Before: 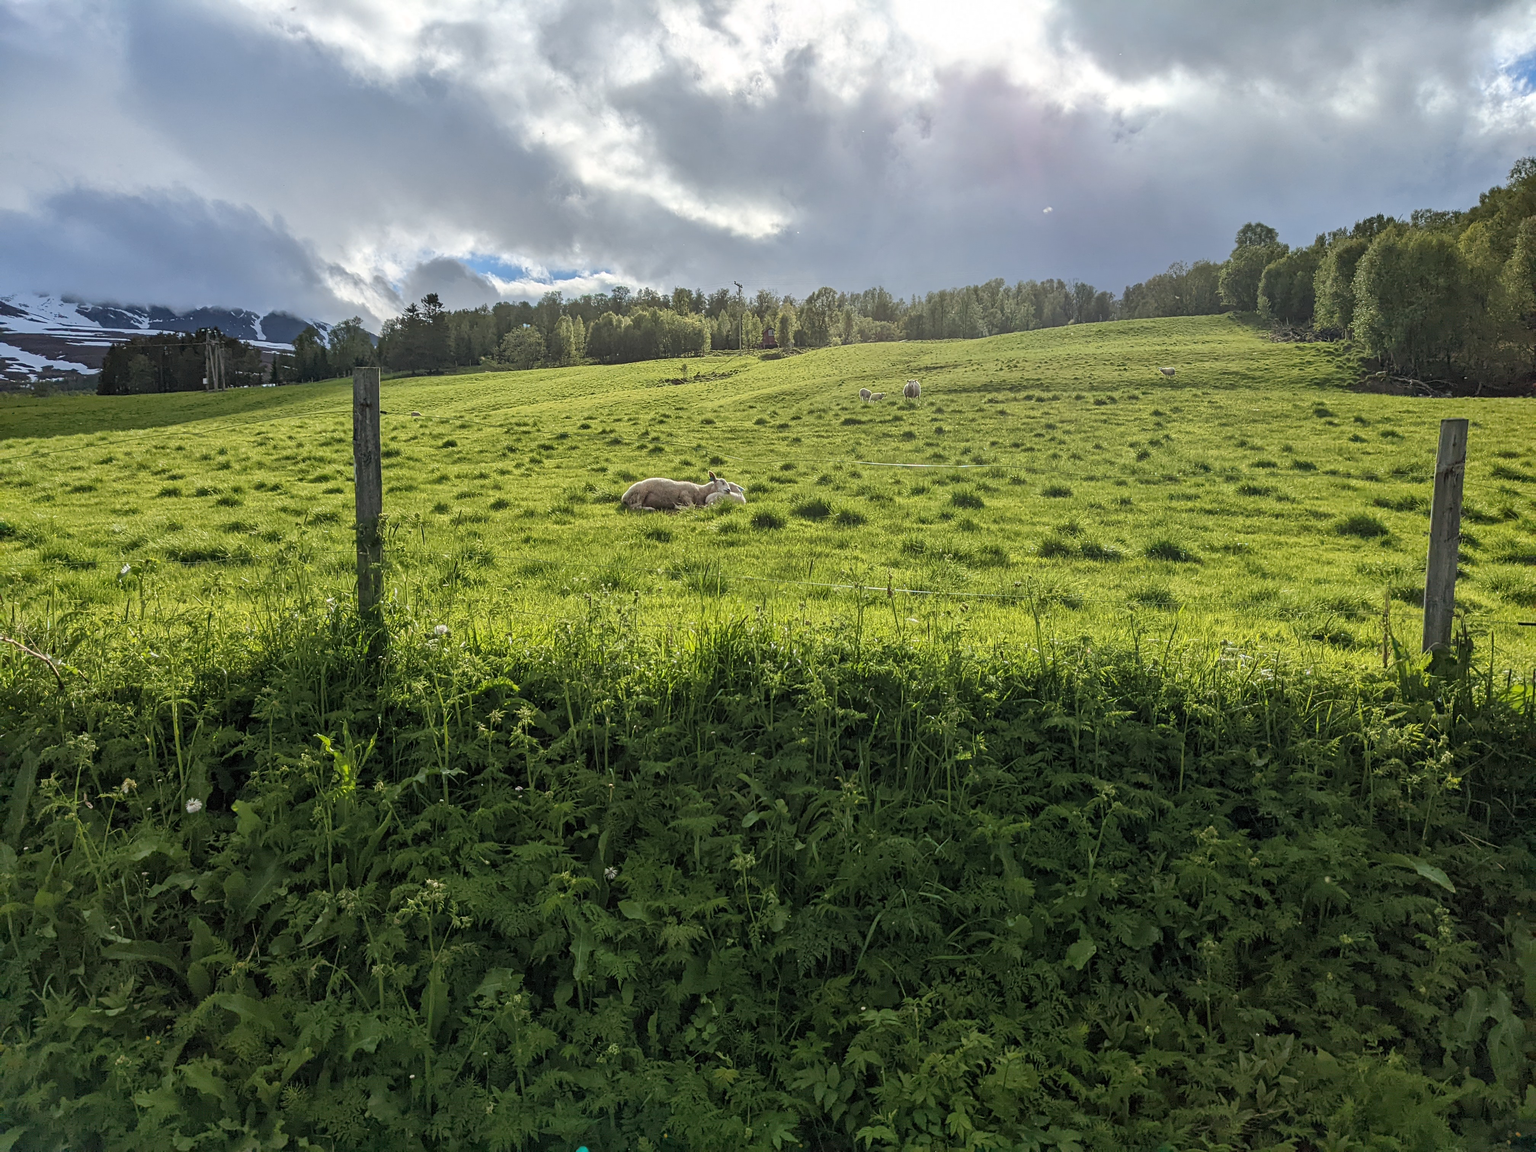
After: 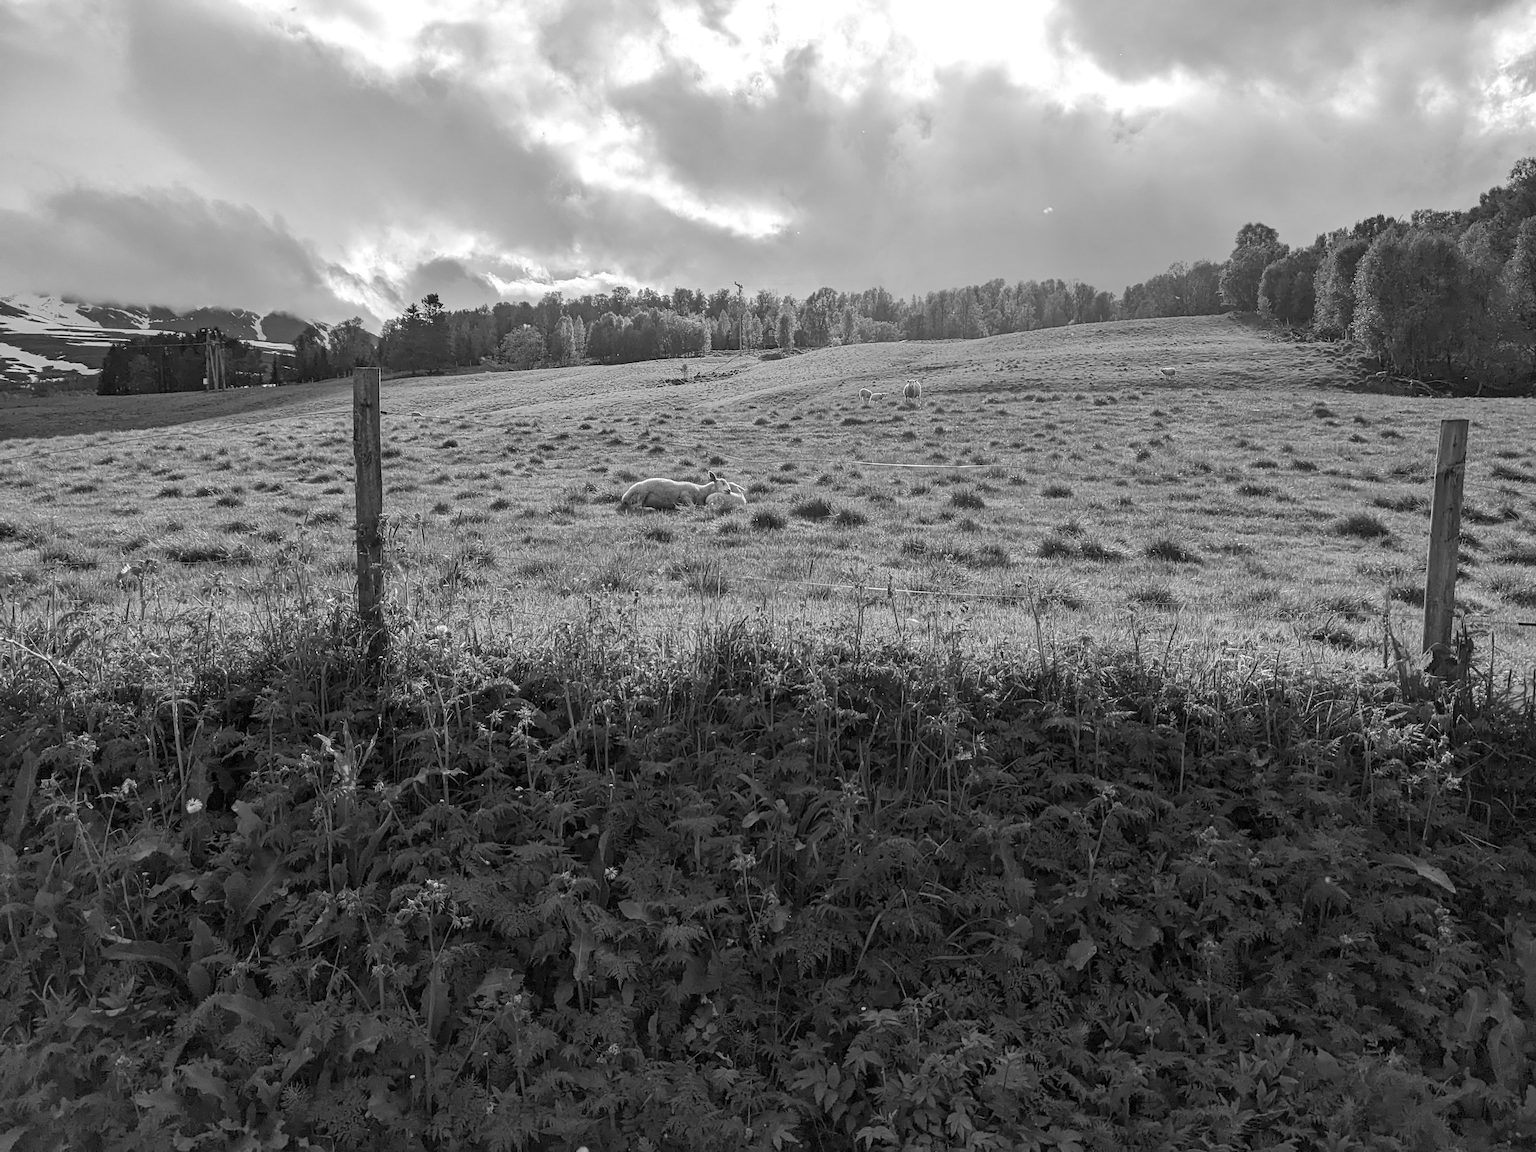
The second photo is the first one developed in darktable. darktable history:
exposure: exposure 0.189 EV, compensate exposure bias true, compensate highlight preservation false
color calibration: output gray [0.21, 0.42, 0.37, 0], illuminant as shot in camera, x 0.358, y 0.373, temperature 4628.91 K
